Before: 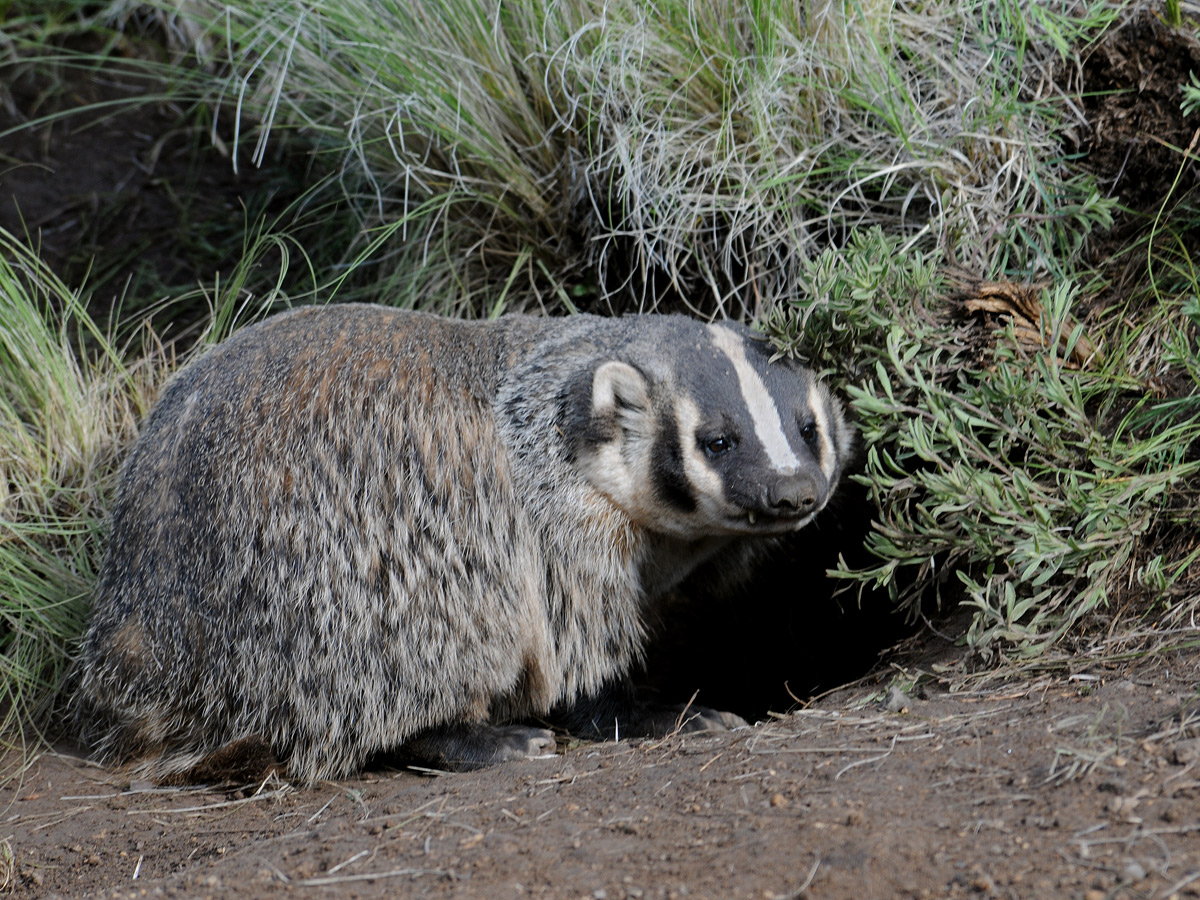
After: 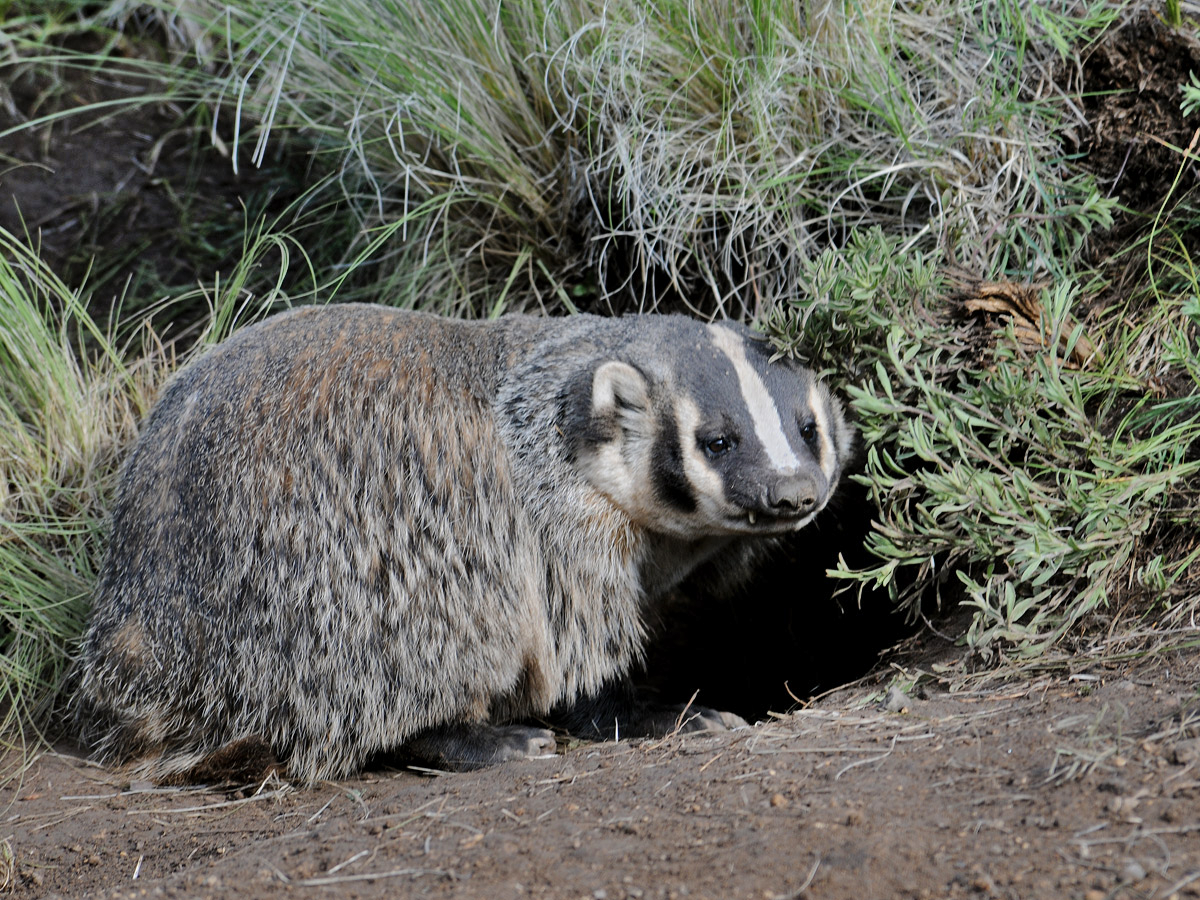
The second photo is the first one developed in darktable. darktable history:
exposure: compensate highlight preservation false
shadows and highlights: shadows 75, highlights -60.85, soften with gaussian
